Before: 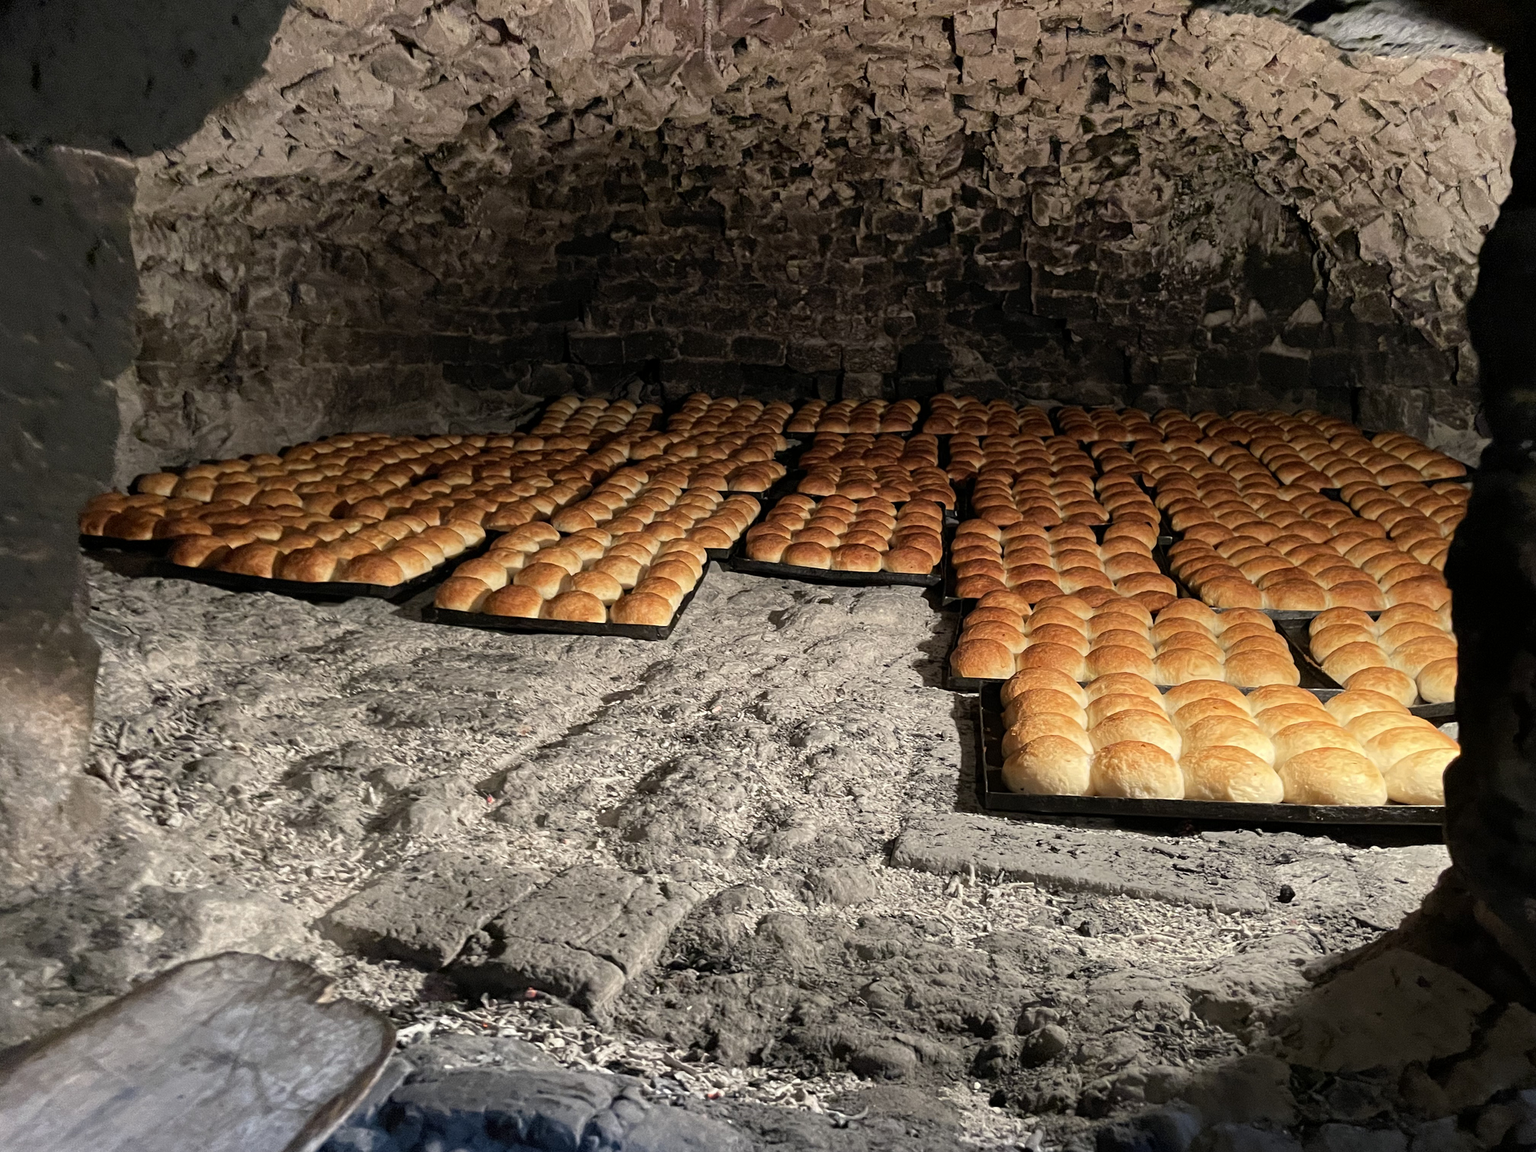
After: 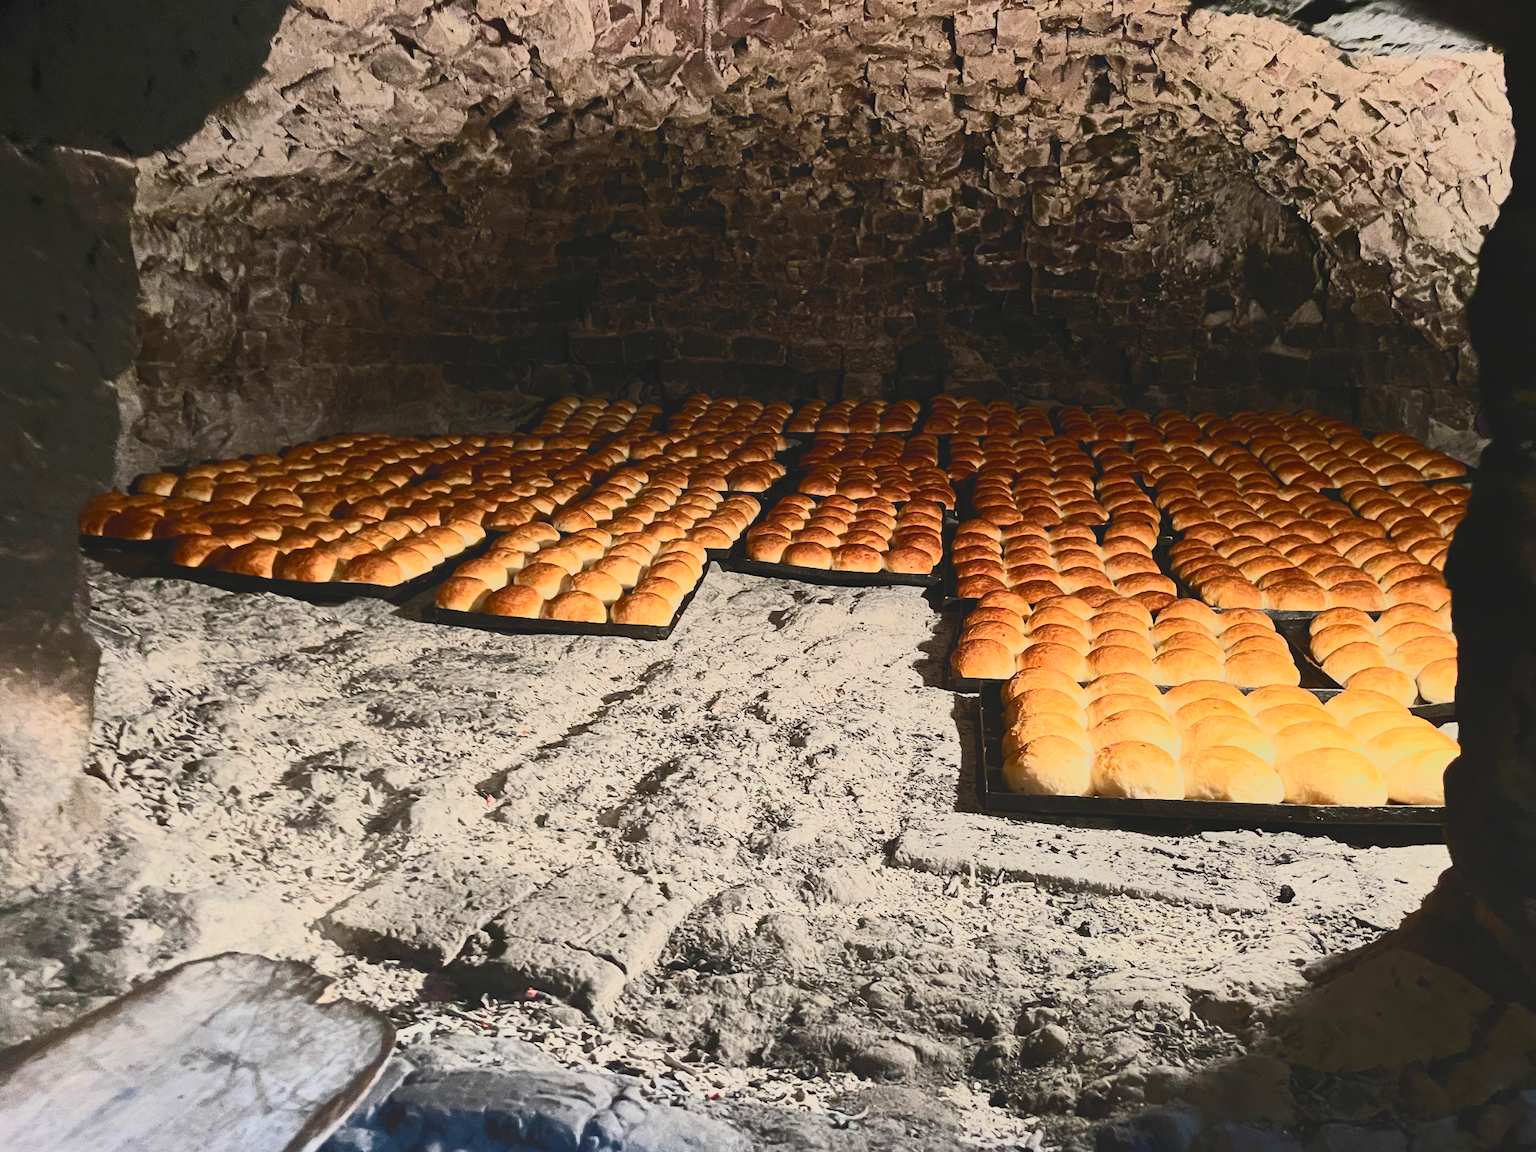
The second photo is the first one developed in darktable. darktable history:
contrast brightness saturation: contrast 0.62, brightness 0.34, saturation 0.14
local contrast: detail 69%
